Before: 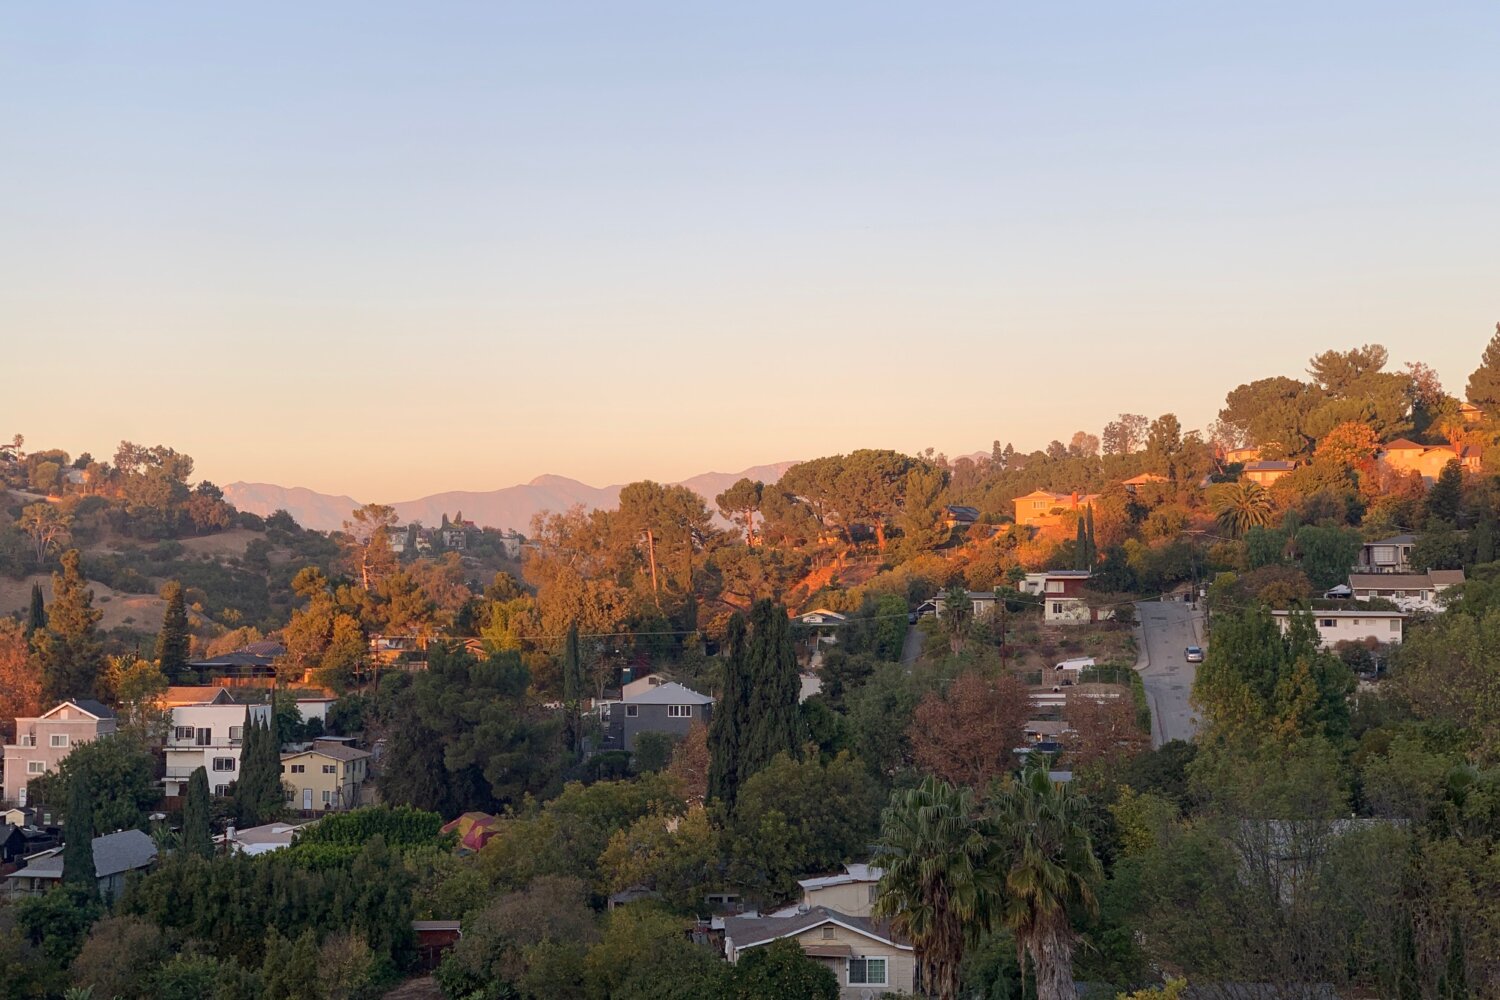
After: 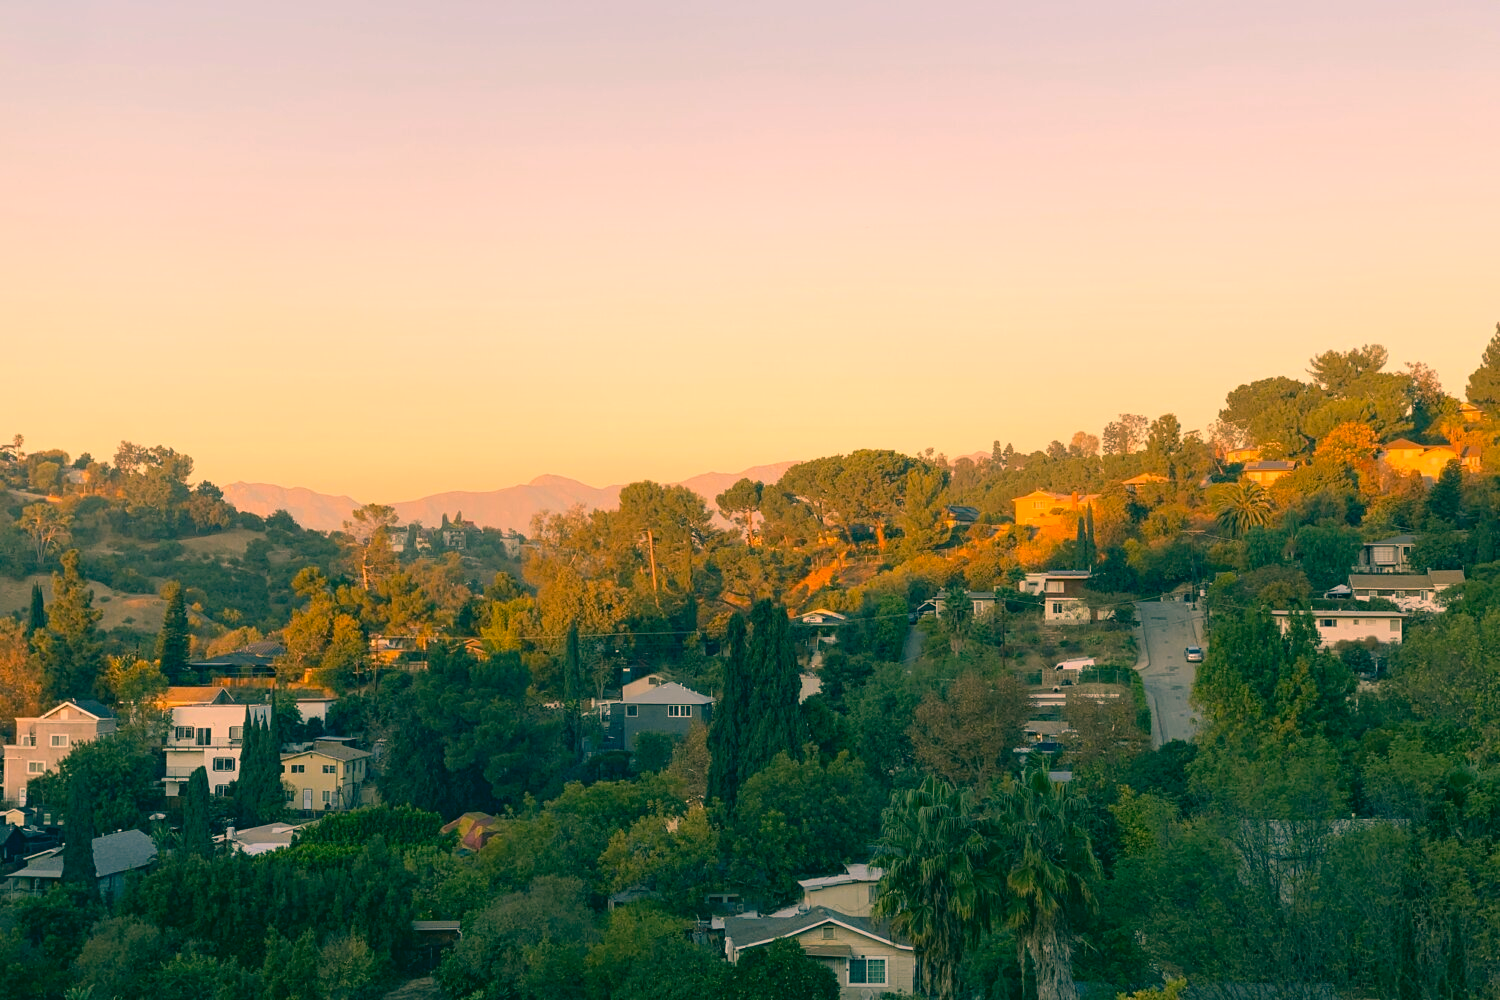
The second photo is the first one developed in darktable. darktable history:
white balance: red 1.188, blue 1.11
color correction: highlights a* 1.83, highlights b* 34.02, shadows a* -36.68, shadows b* -5.48
